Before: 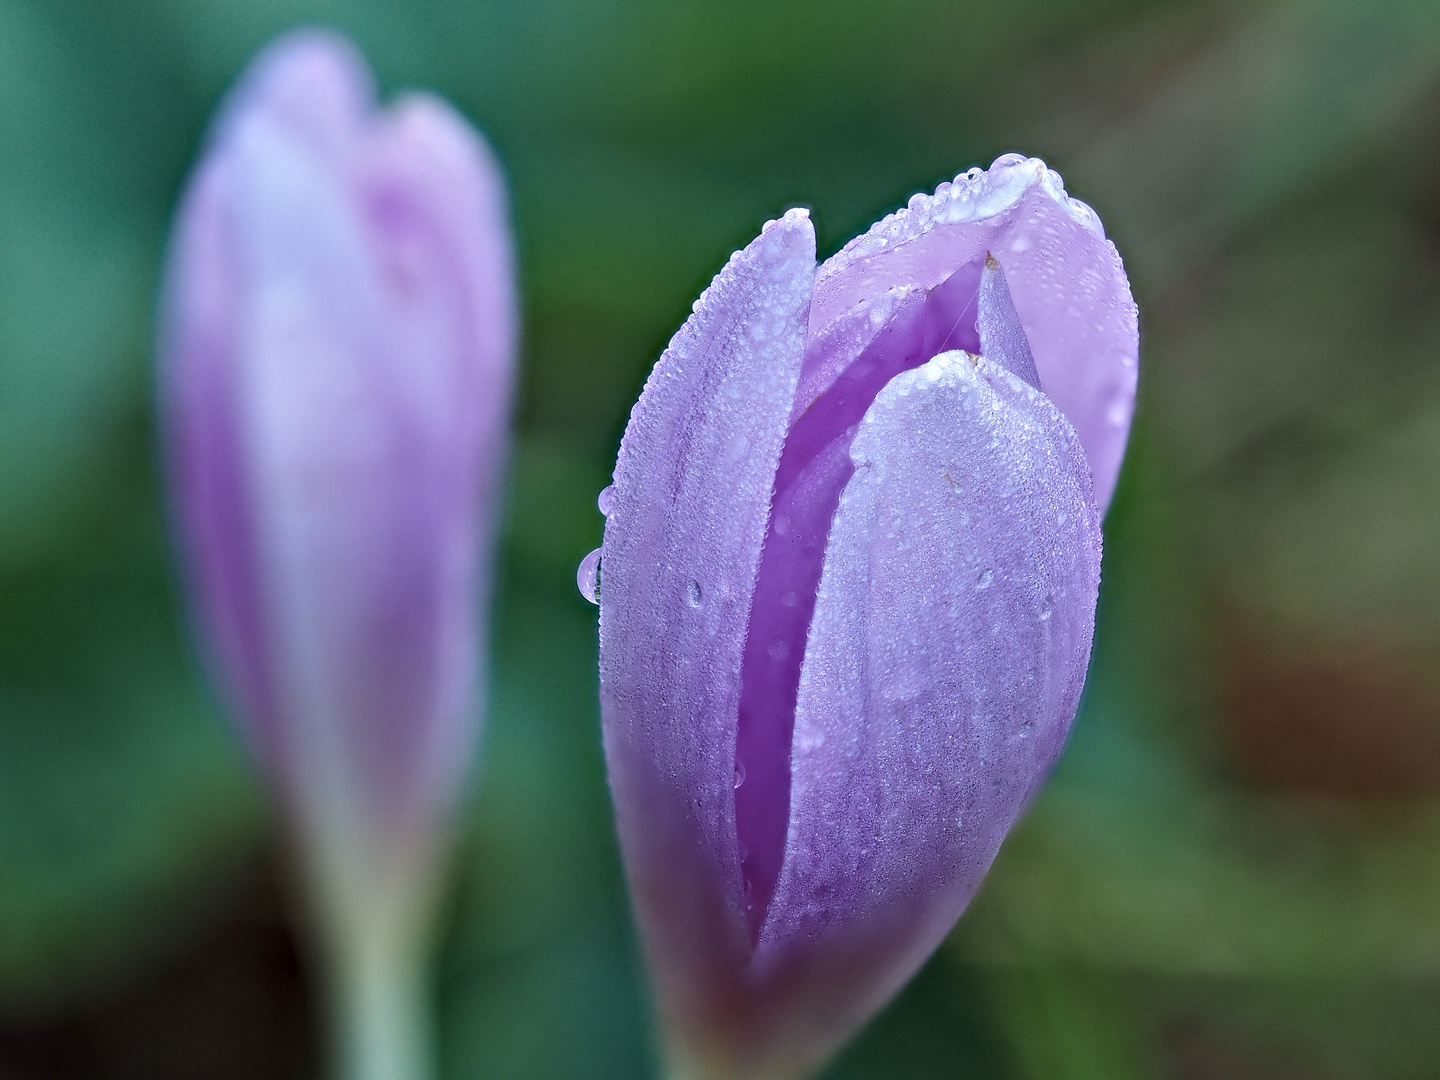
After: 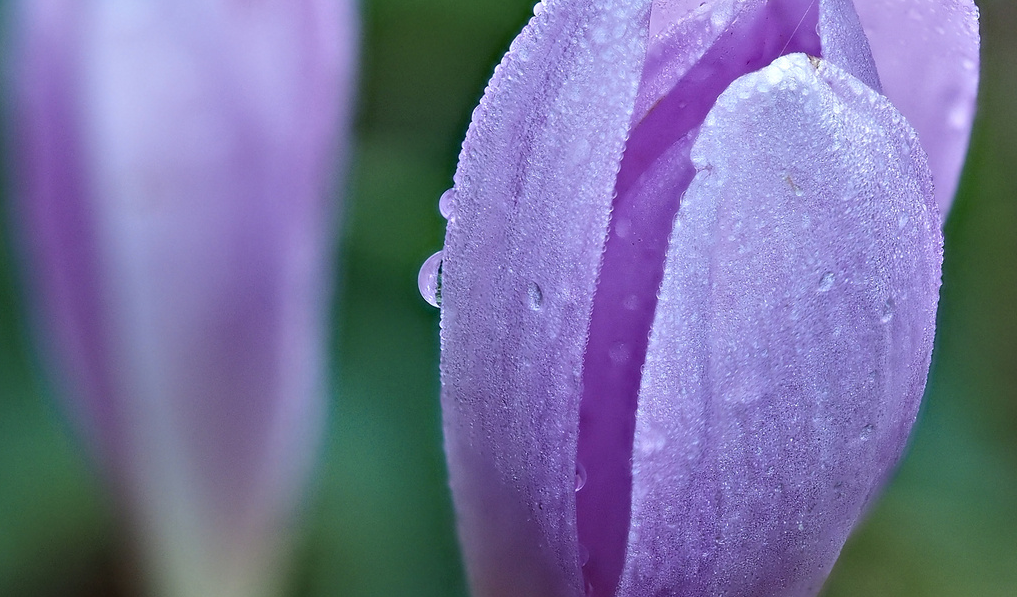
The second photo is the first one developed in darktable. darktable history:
crop: left 11.084%, top 27.542%, right 18.249%, bottom 17.134%
